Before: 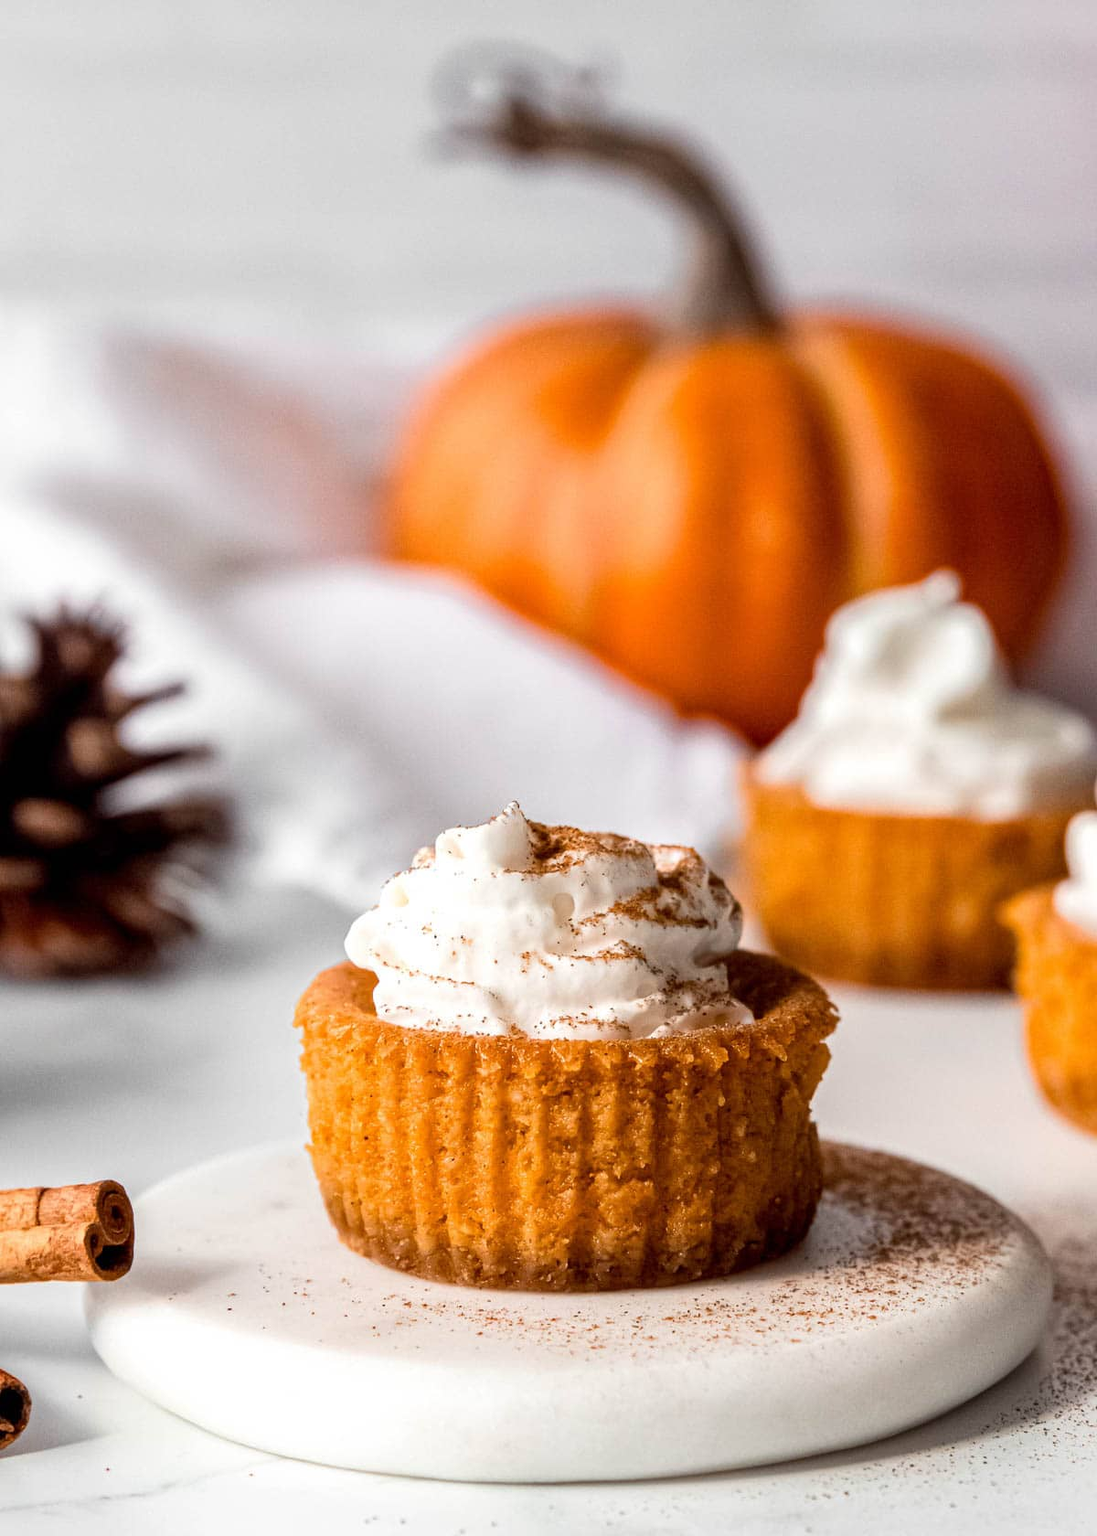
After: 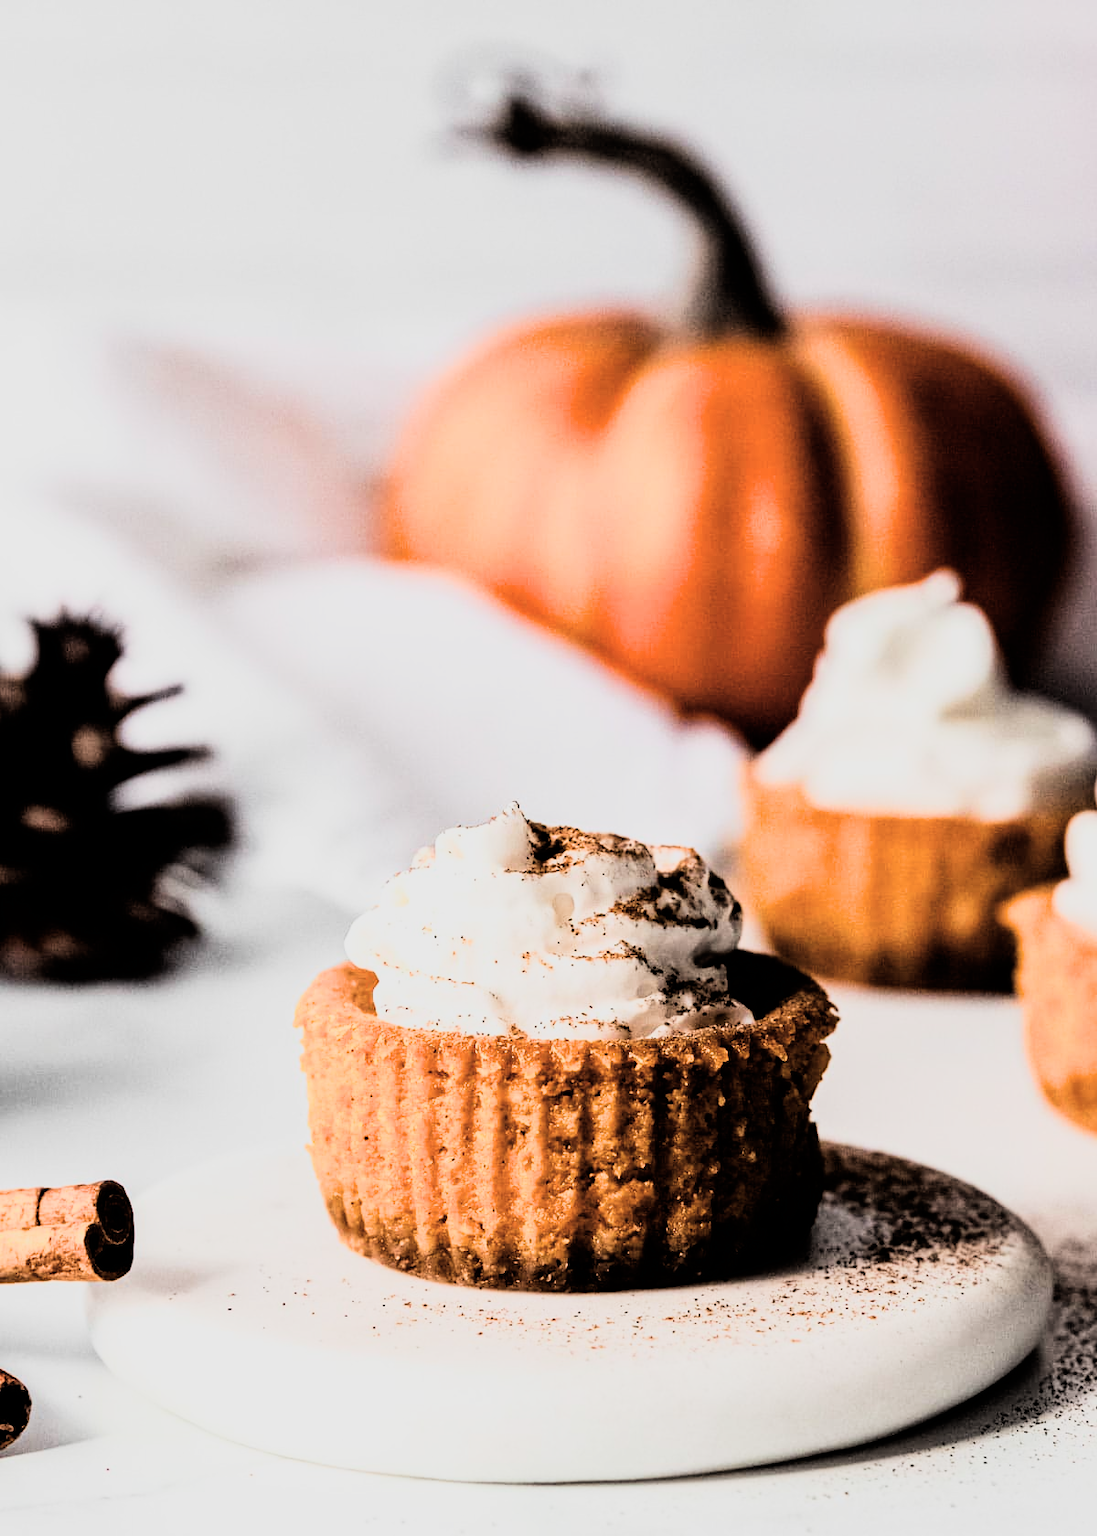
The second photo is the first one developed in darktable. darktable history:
exposure: black level correction -0.016, exposure -1.018 EV, compensate highlight preservation false
filmic rgb: black relative exposure -5 EV, white relative exposure 3.5 EV, hardness 3.19, contrast 1.4, highlights saturation mix -50%
rgb curve: curves: ch0 [(0, 0) (0.21, 0.15) (0.24, 0.21) (0.5, 0.75) (0.75, 0.96) (0.89, 0.99) (1, 1)]; ch1 [(0, 0.02) (0.21, 0.13) (0.25, 0.2) (0.5, 0.67) (0.75, 0.9) (0.89, 0.97) (1, 1)]; ch2 [(0, 0.02) (0.21, 0.13) (0.25, 0.2) (0.5, 0.67) (0.75, 0.9) (0.89, 0.97) (1, 1)], compensate middle gray true
